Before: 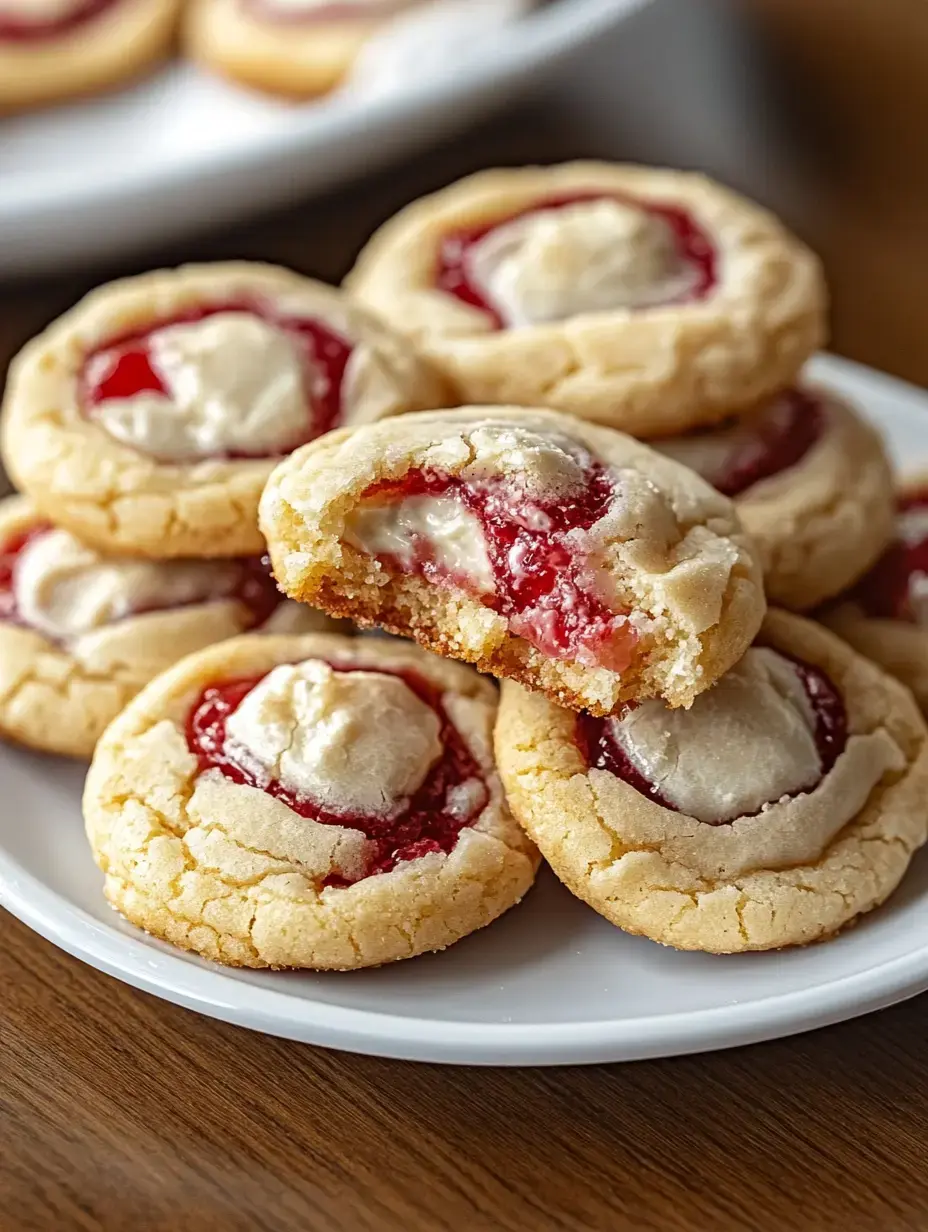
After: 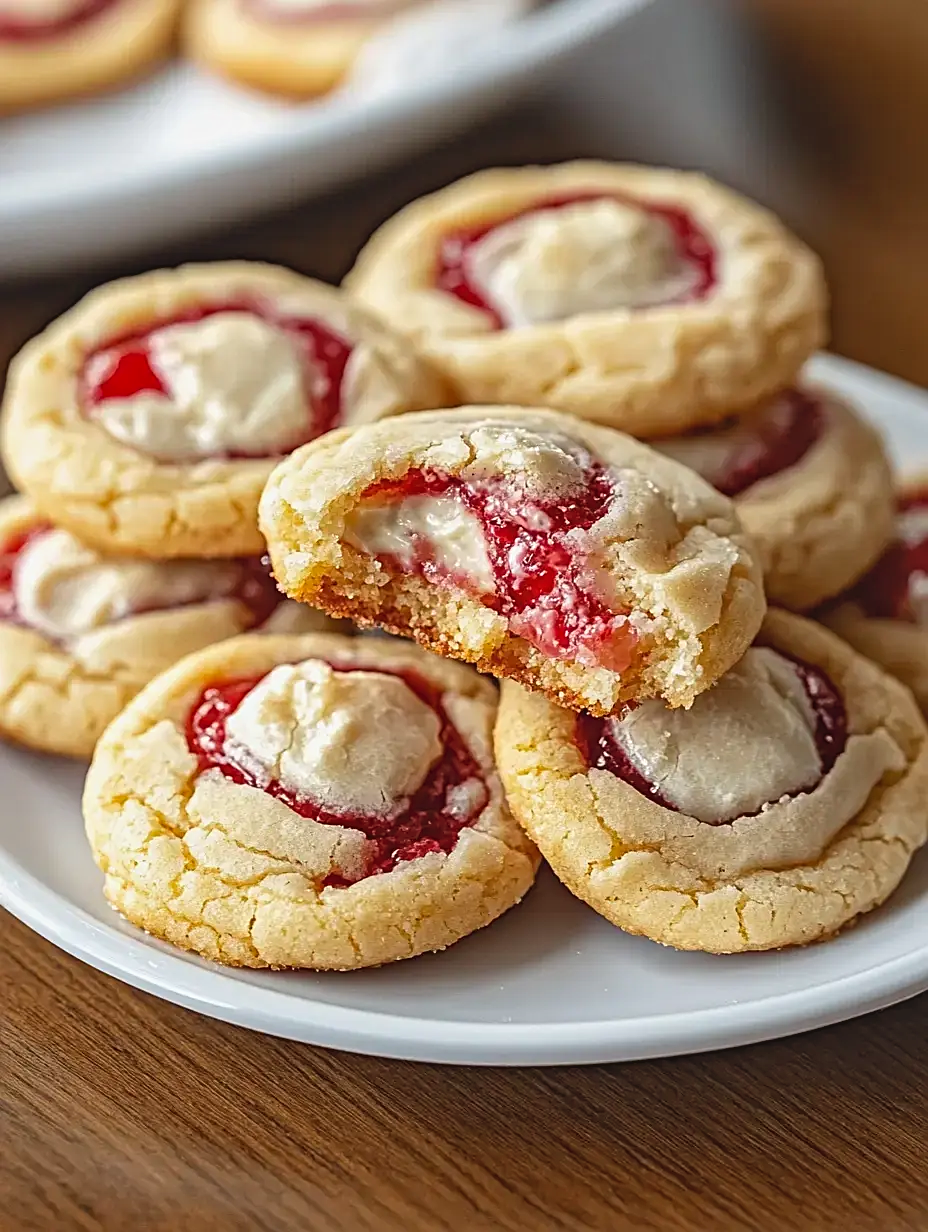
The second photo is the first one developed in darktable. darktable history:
contrast brightness saturation: contrast -0.091, brightness 0.052, saturation 0.085
sharpen: on, module defaults
local contrast: mode bilateral grid, contrast 28, coarseness 15, detail 116%, midtone range 0.2
